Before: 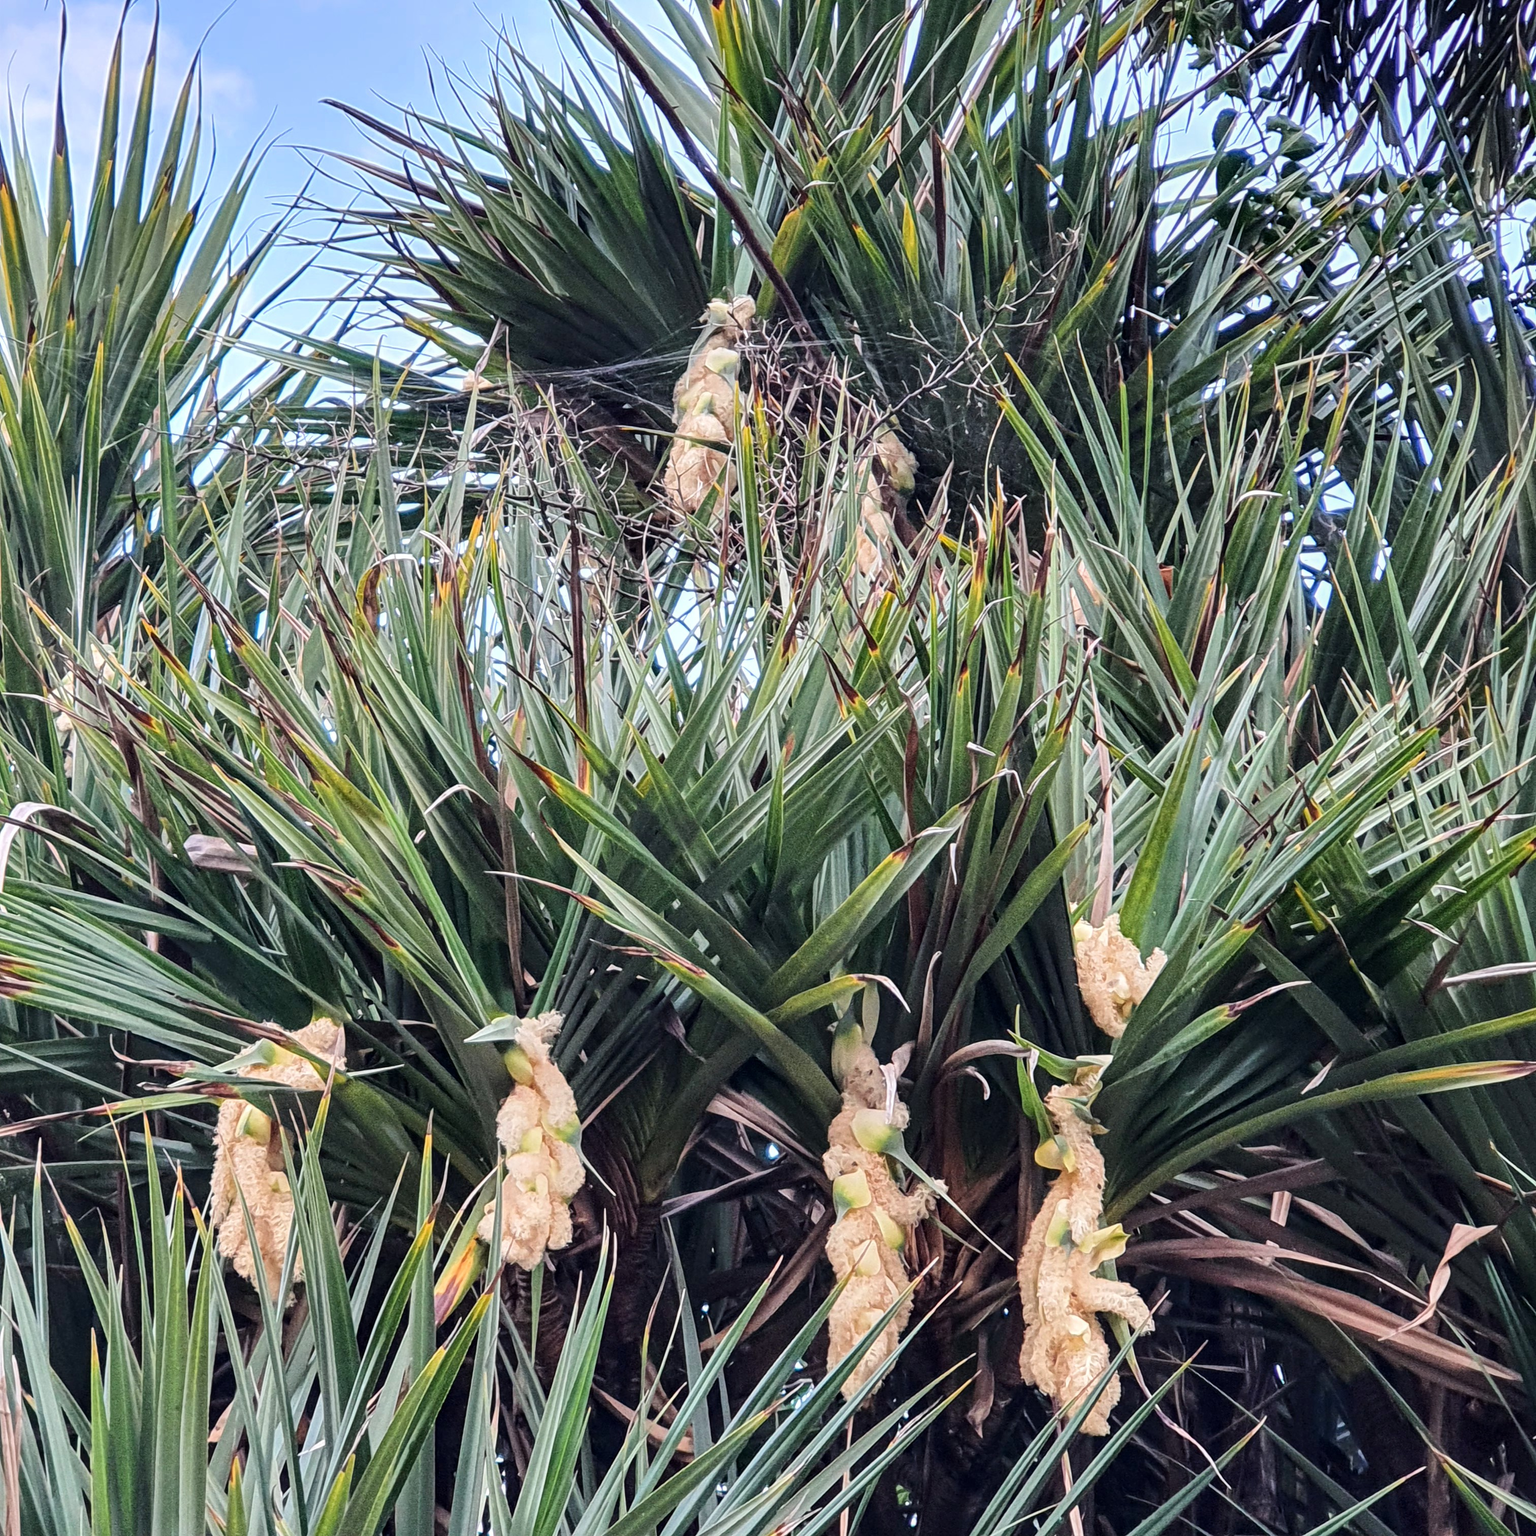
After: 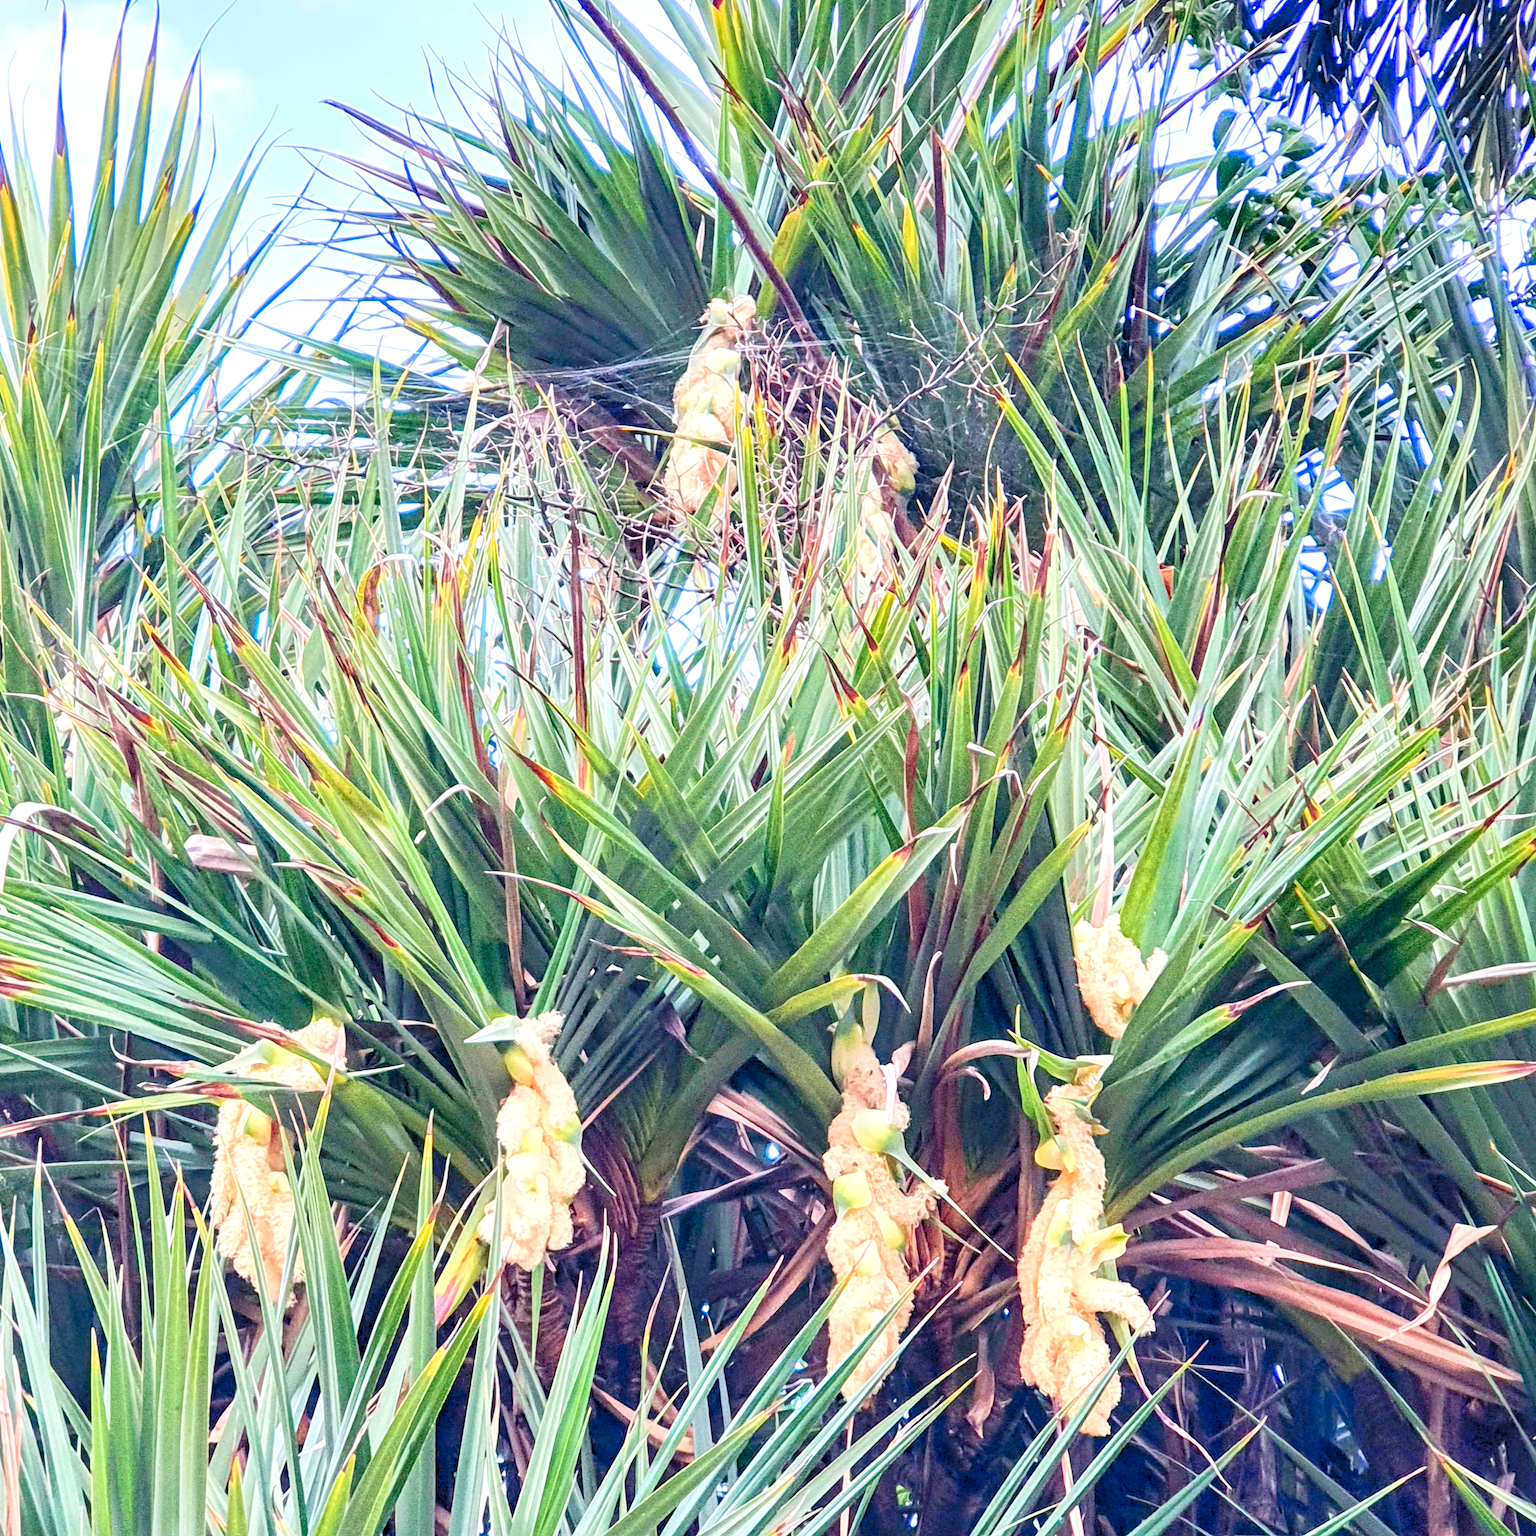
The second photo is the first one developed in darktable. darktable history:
levels: levels [0.008, 0.318, 0.836]
velvia: on, module defaults
